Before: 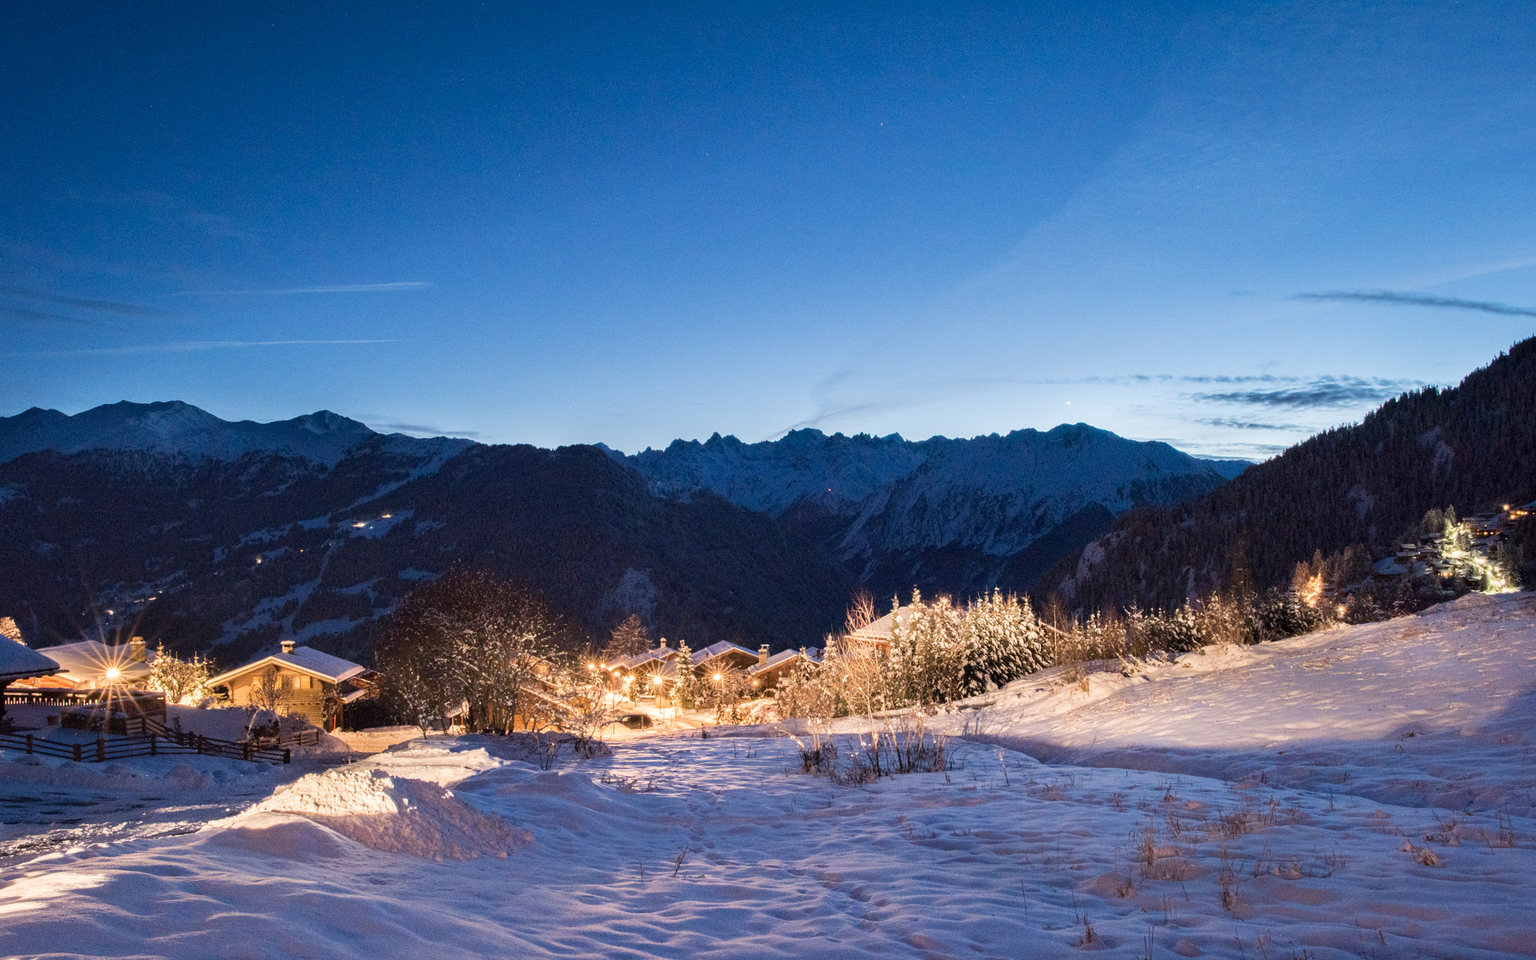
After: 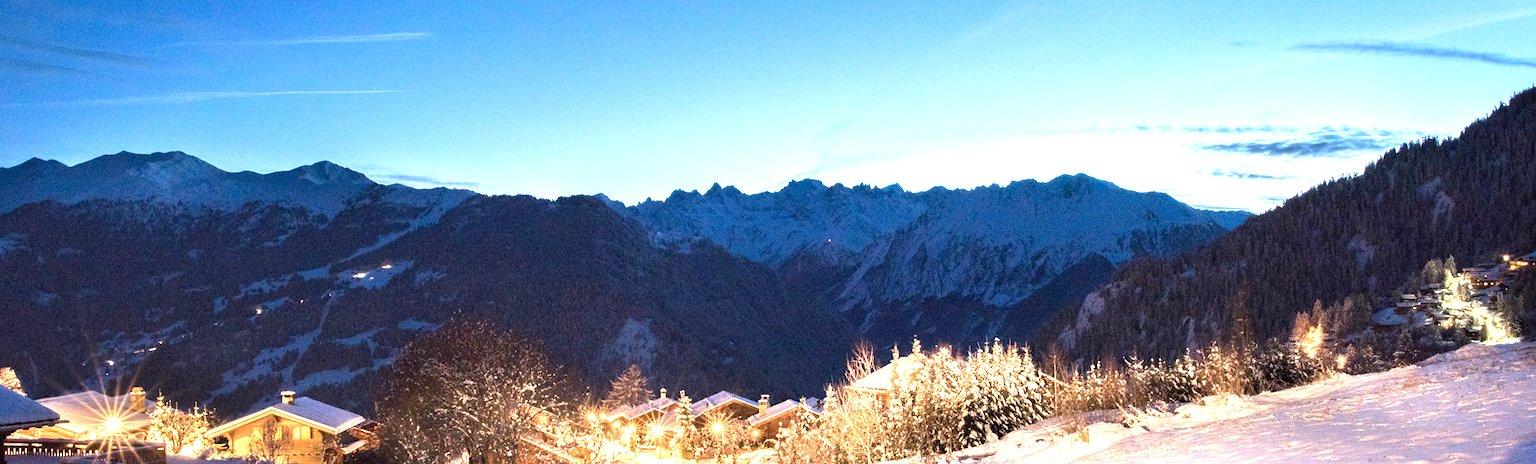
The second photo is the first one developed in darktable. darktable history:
crop and rotate: top 26.056%, bottom 25.543%
exposure: black level correction 0, exposure 1.1 EV, compensate highlight preservation false
